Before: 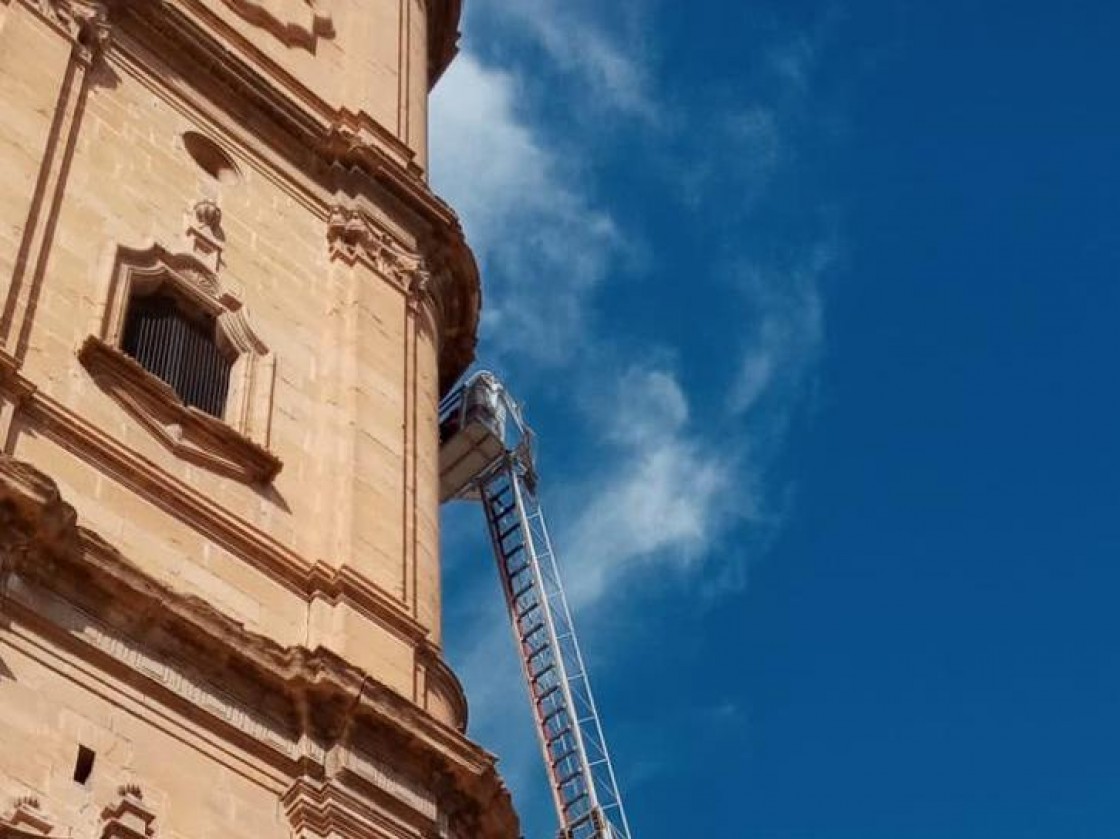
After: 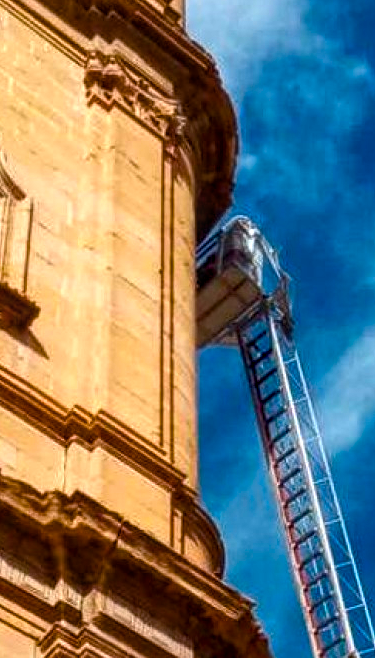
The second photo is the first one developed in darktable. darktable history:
crop and rotate: left 21.77%, top 18.528%, right 44.676%, bottom 2.997%
white balance: emerald 1
local contrast: on, module defaults
color balance rgb: linear chroma grading › global chroma 9%, perceptual saturation grading › global saturation 36%, perceptual saturation grading › shadows 35%, perceptual brilliance grading › global brilliance 15%, perceptual brilliance grading › shadows -35%, global vibrance 15%
